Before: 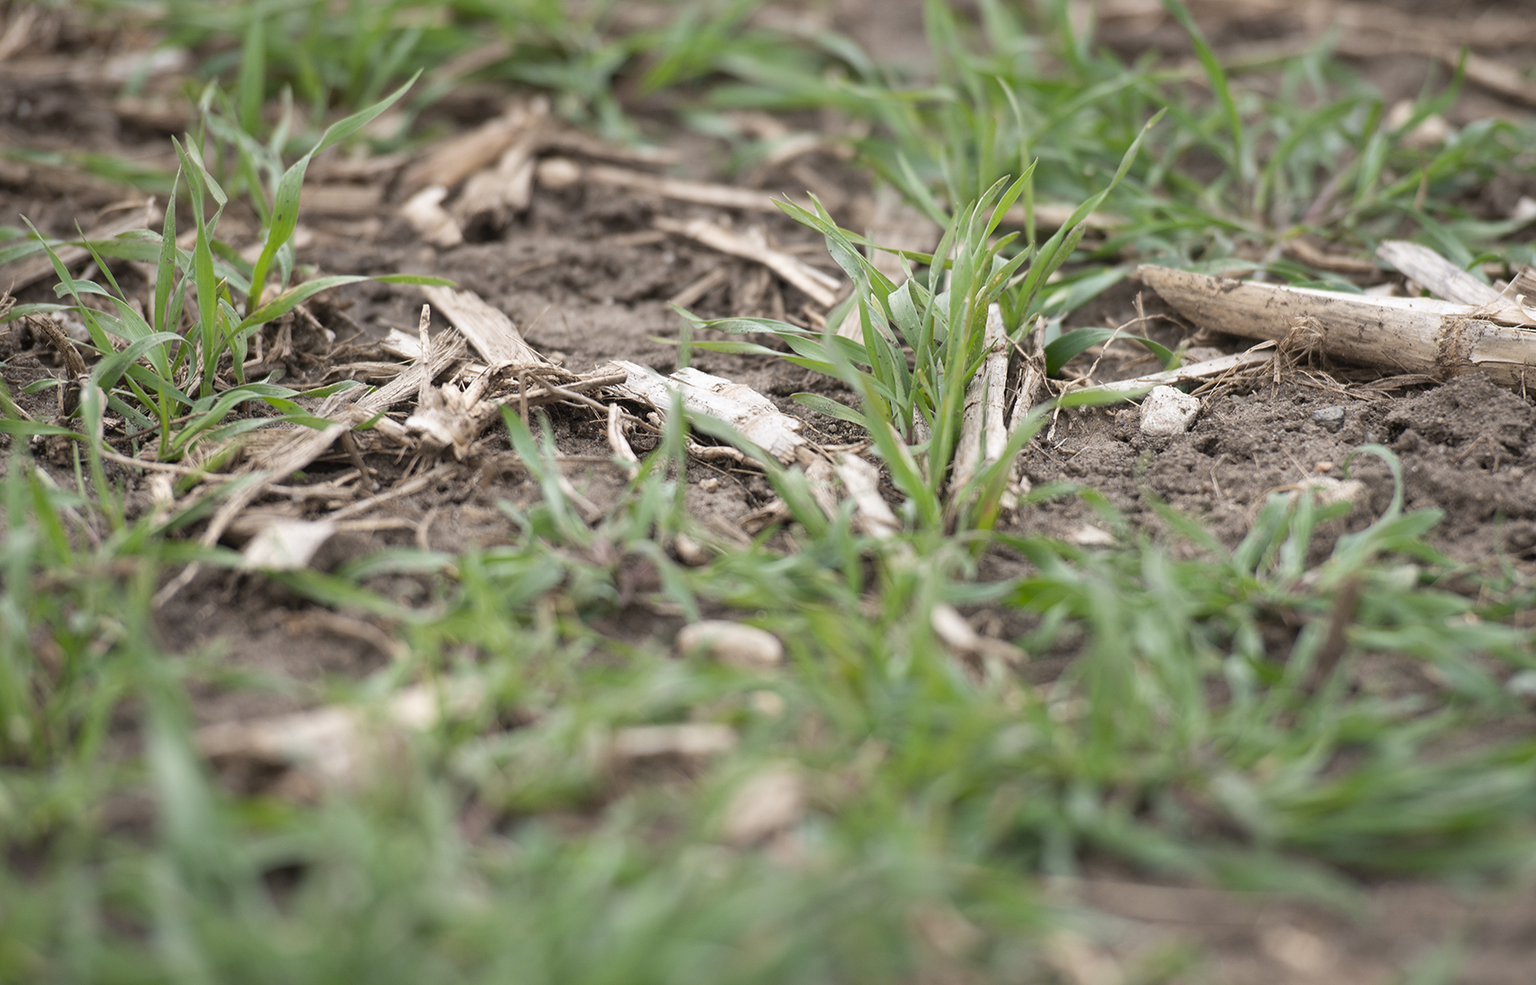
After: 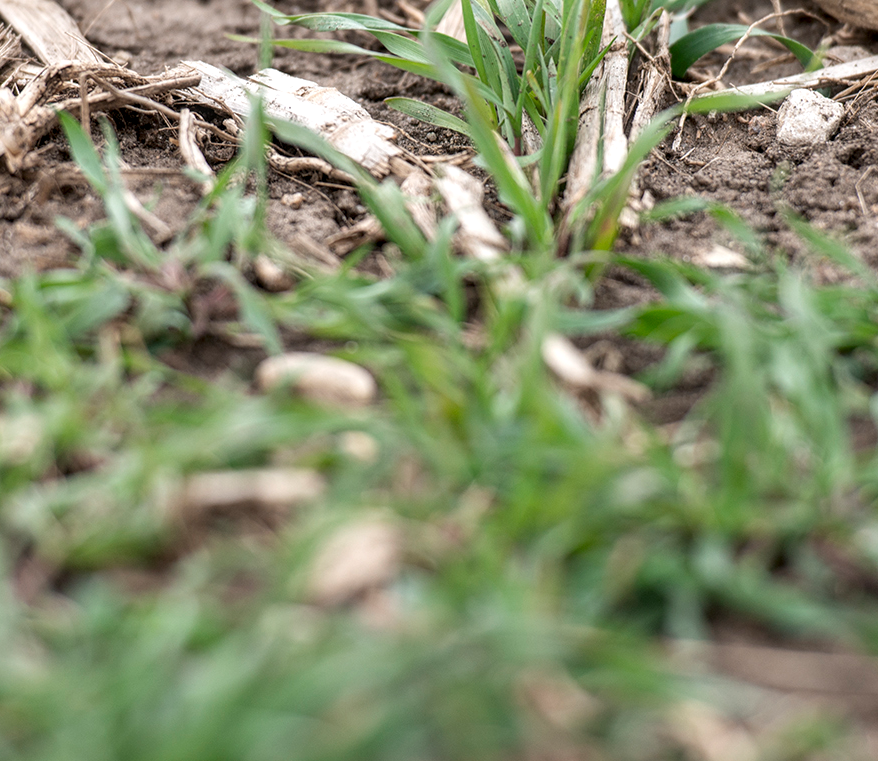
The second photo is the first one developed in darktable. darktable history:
local contrast: detail 144%
crop and rotate: left 29.237%, top 31.152%, right 19.807%
